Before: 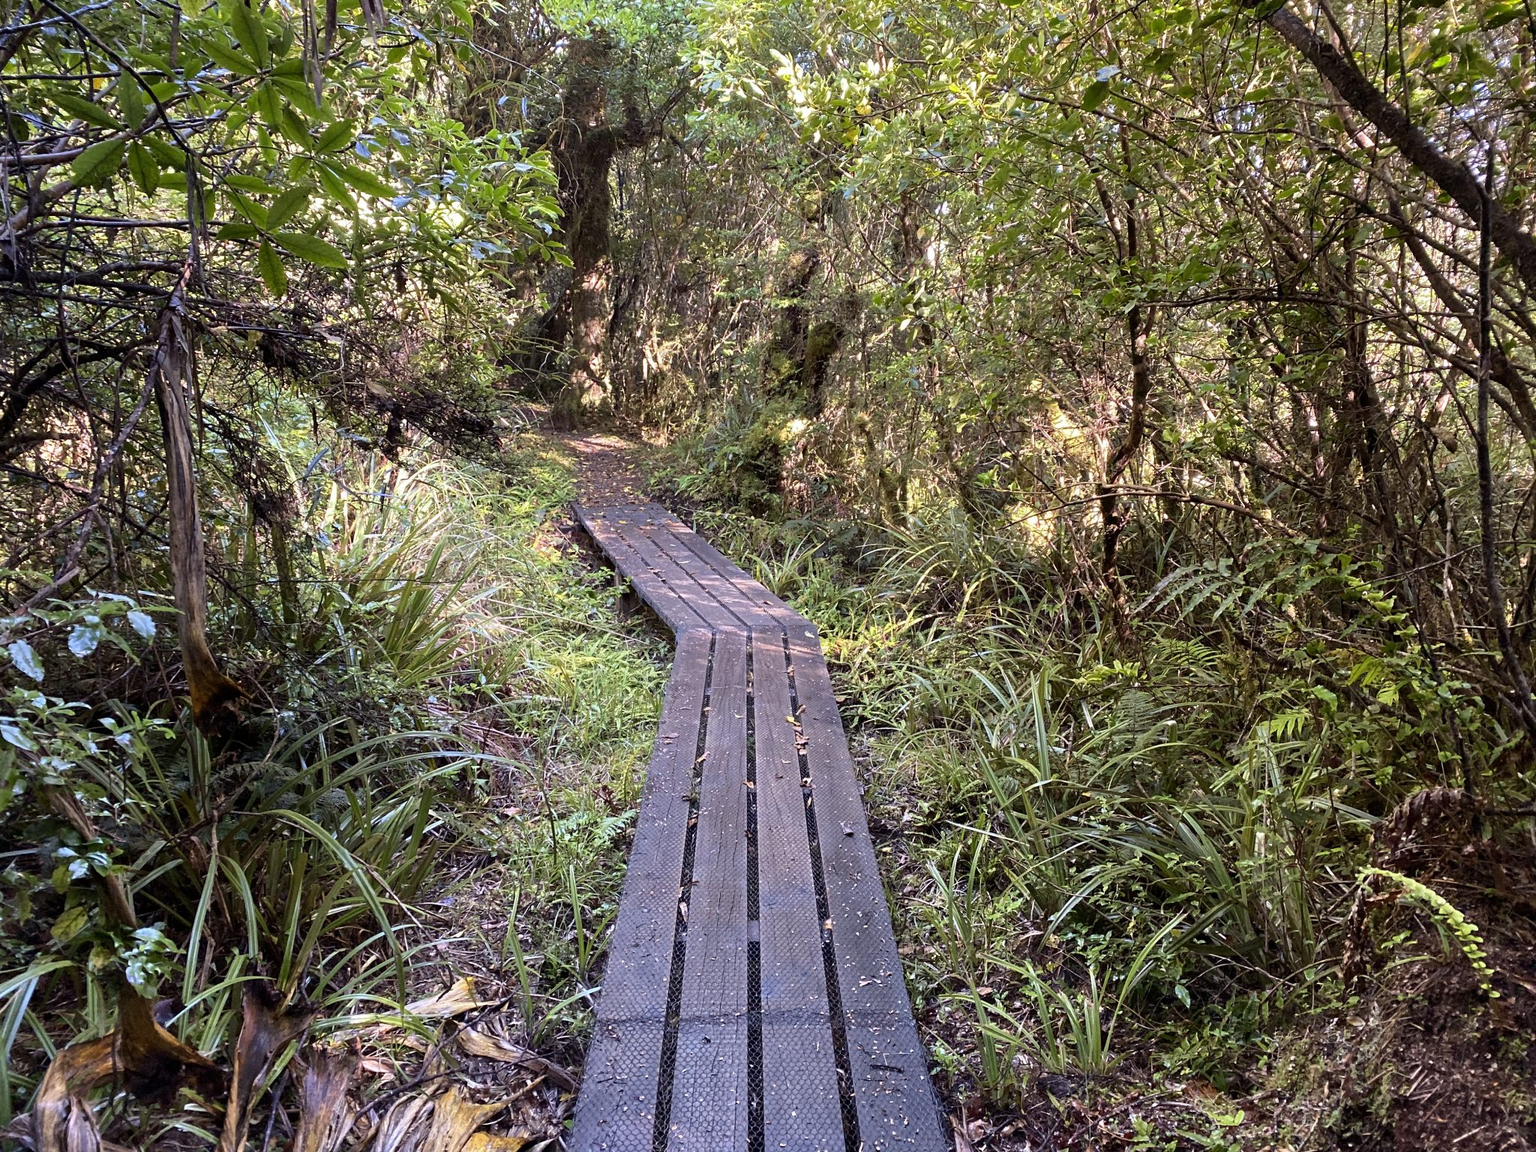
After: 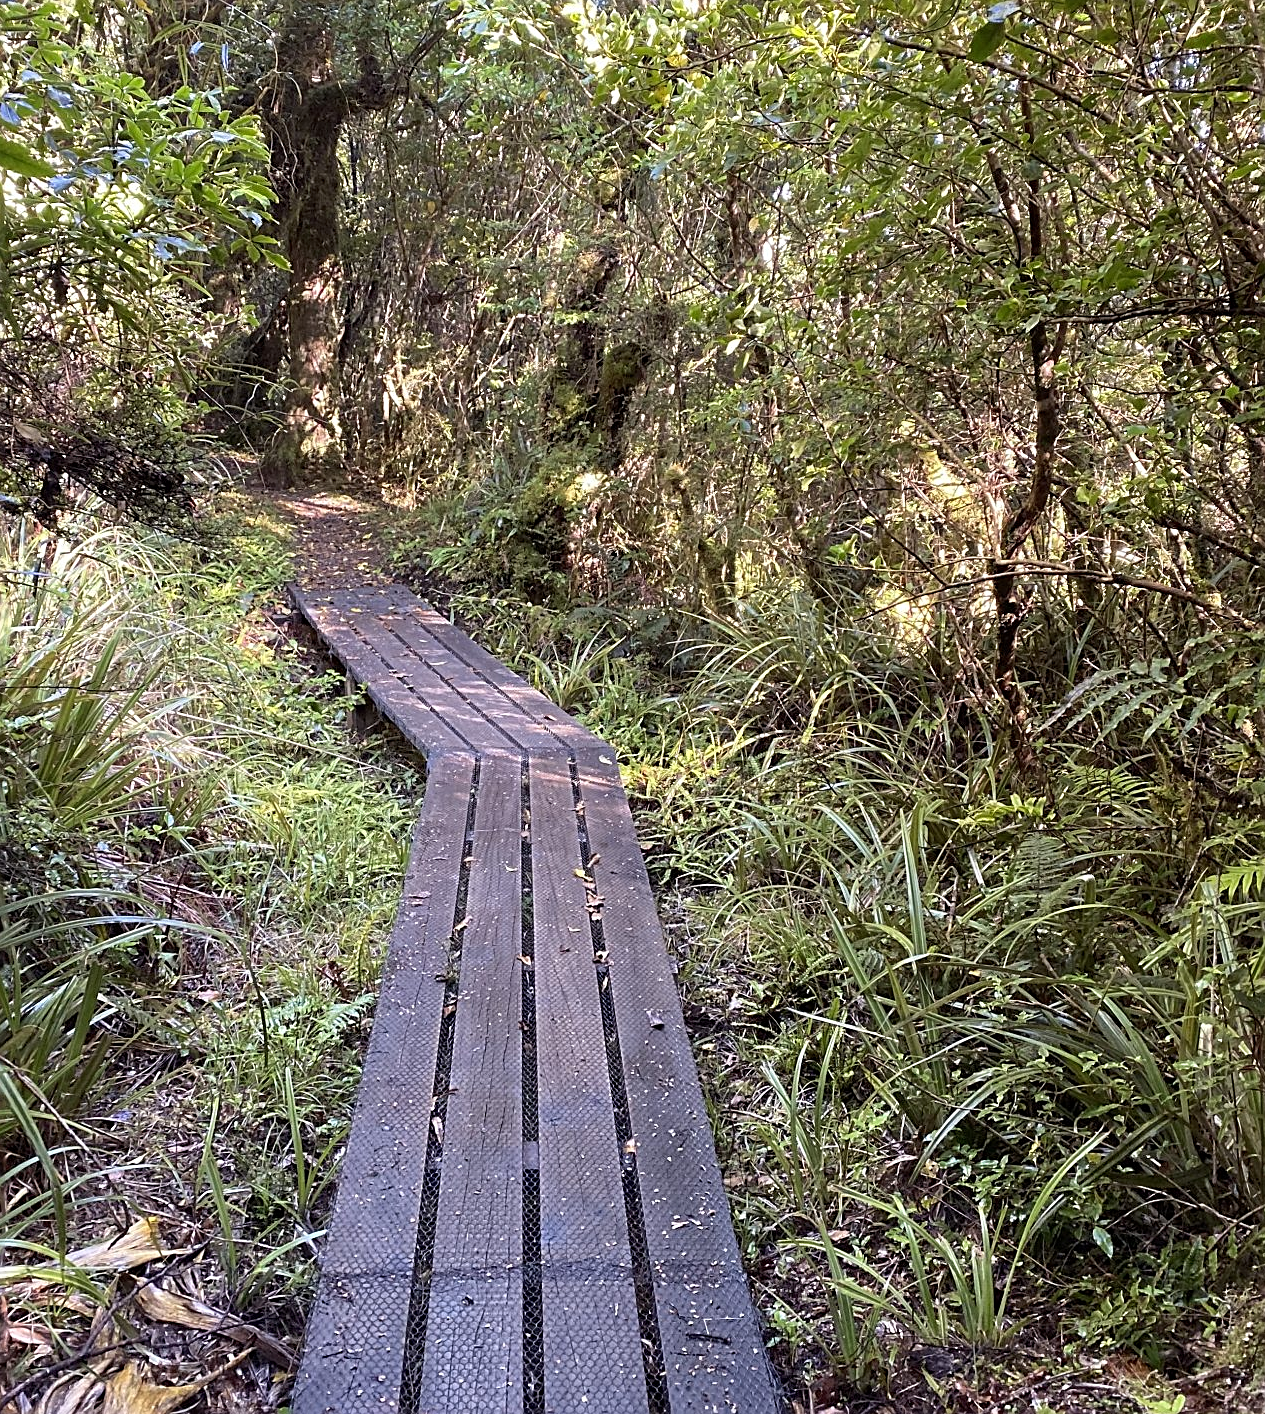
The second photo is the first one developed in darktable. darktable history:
sharpen: on, module defaults
crop and rotate: left 23.145%, top 5.632%, right 15.044%, bottom 2.256%
